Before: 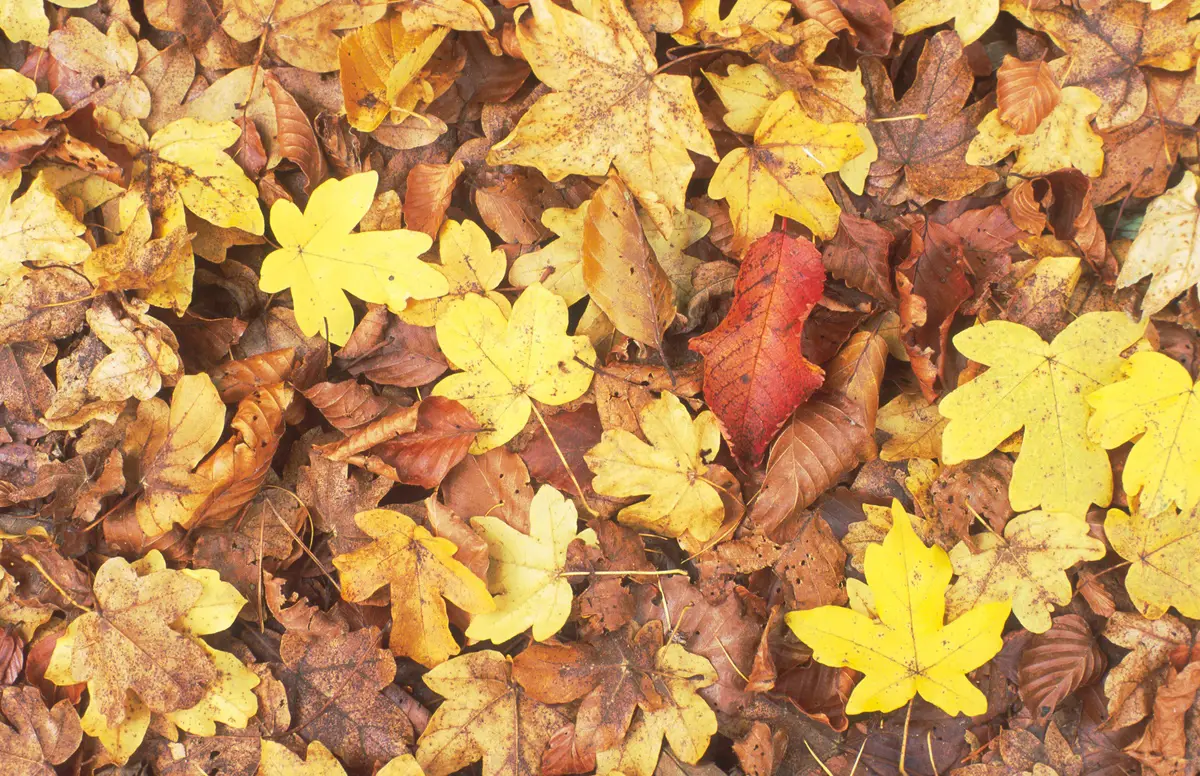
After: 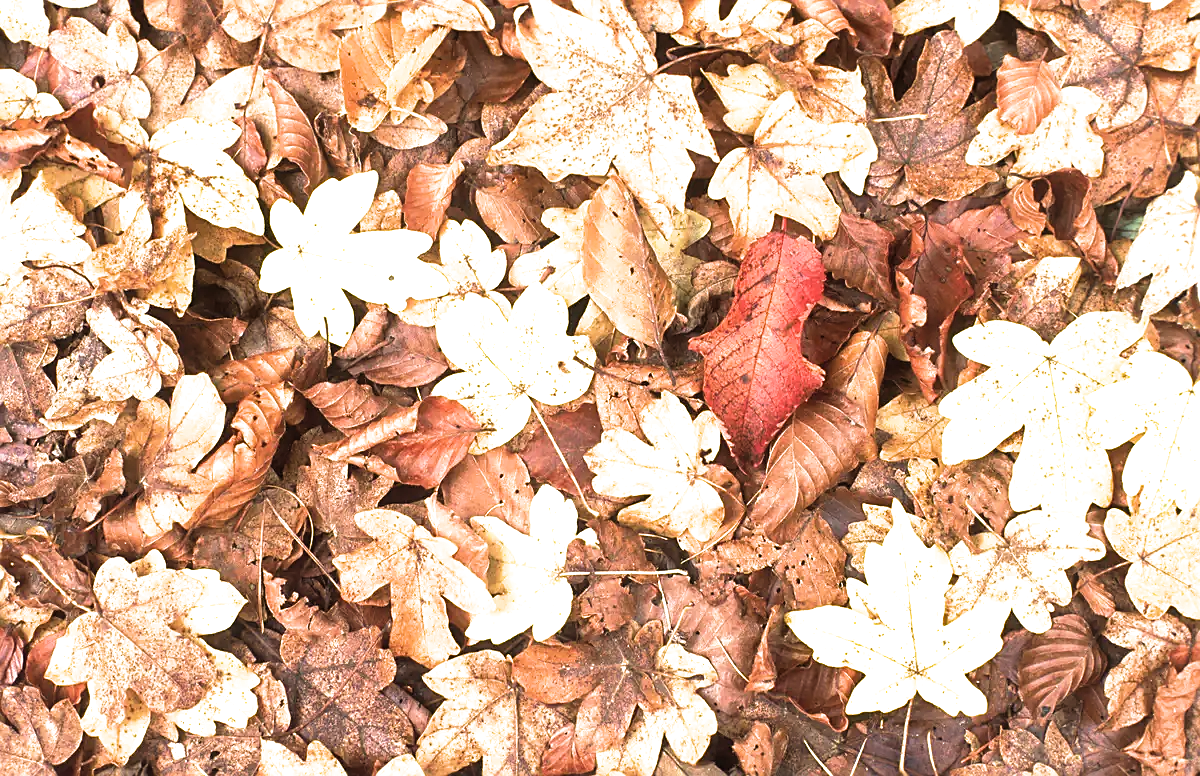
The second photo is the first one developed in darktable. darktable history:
sharpen: on, module defaults
exposure: exposure 0.352 EV, compensate exposure bias true, compensate highlight preservation false
filmic rgb: black relative exposure -8.28 EV, white relative exposure 2.2 EV, target white luminance 99.991%, hardness 7.16, latitude 74.65%, contrast 1.324, highlights saturation mix -2.26%, shadows ↔ highlights balance 30.4%
